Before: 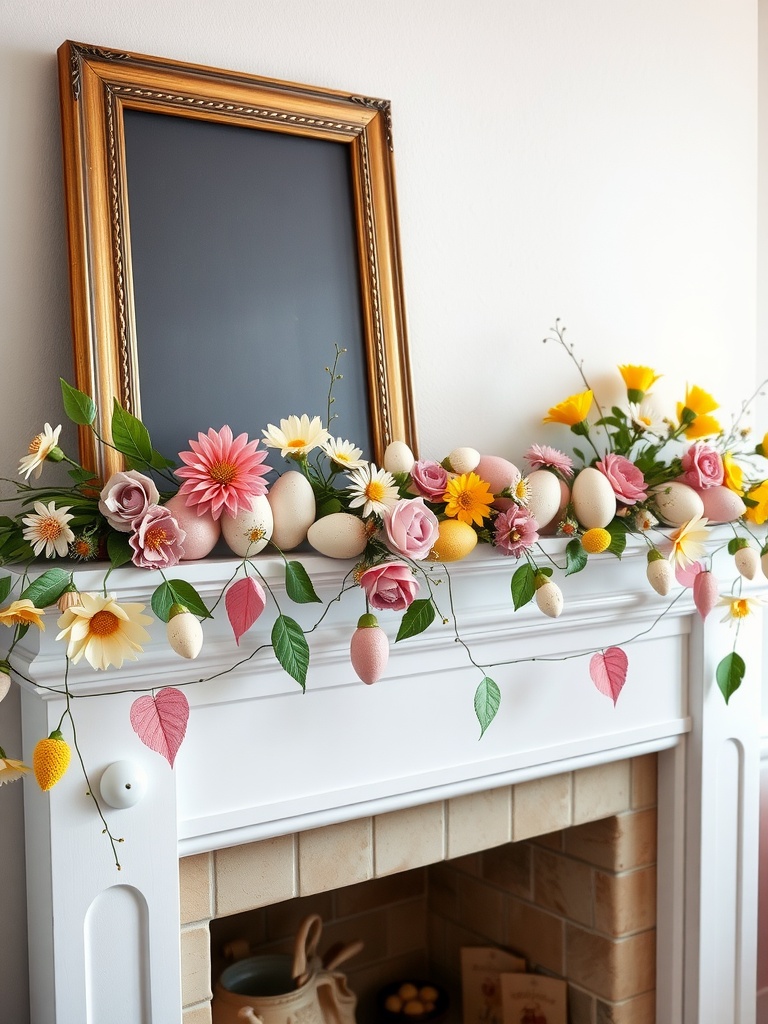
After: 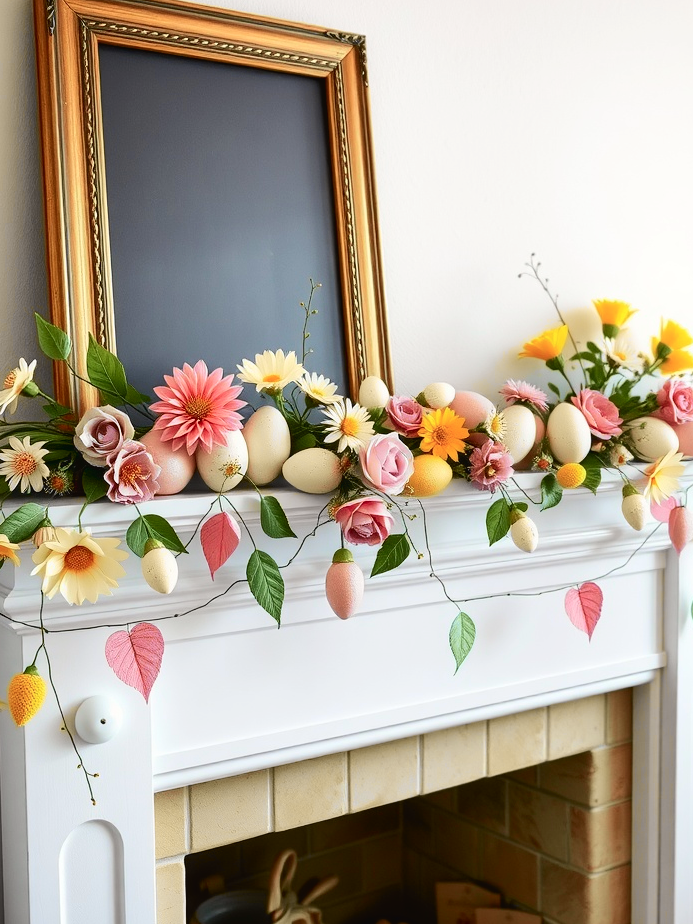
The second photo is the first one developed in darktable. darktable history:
crop: left 3.305%, top 6.436%, right 6.389%, bottom 3.258%
tone curve: curves: ch0 [(0, 0.024) (0.049, 0.038) (0.176, 0.162) (0.33, 0.331) (0.432, 0.475) (0.601, 0.665) (0.843, 0.876) (1, 1)]; ch1 [(0, 0) (0.339, 0.358) (0.445, 0.439) (0.476, 0.47) (0.504, 0.504) (0.53, 0.511) (0.557, 0.558) (0.627, 0.635) (0.728, 0.746) (1, 1)]; ch2 [(0, 0) (0.327, 0.324) (0.417, 0.44) (0.46, 0.453) (0.502, 0.504) (0.526, 0.52) (0.54, 0.564) (0.606, 0.626) (0.76, 0.75) (1, 1)], color space Lab, independent channels, preserve colors none
